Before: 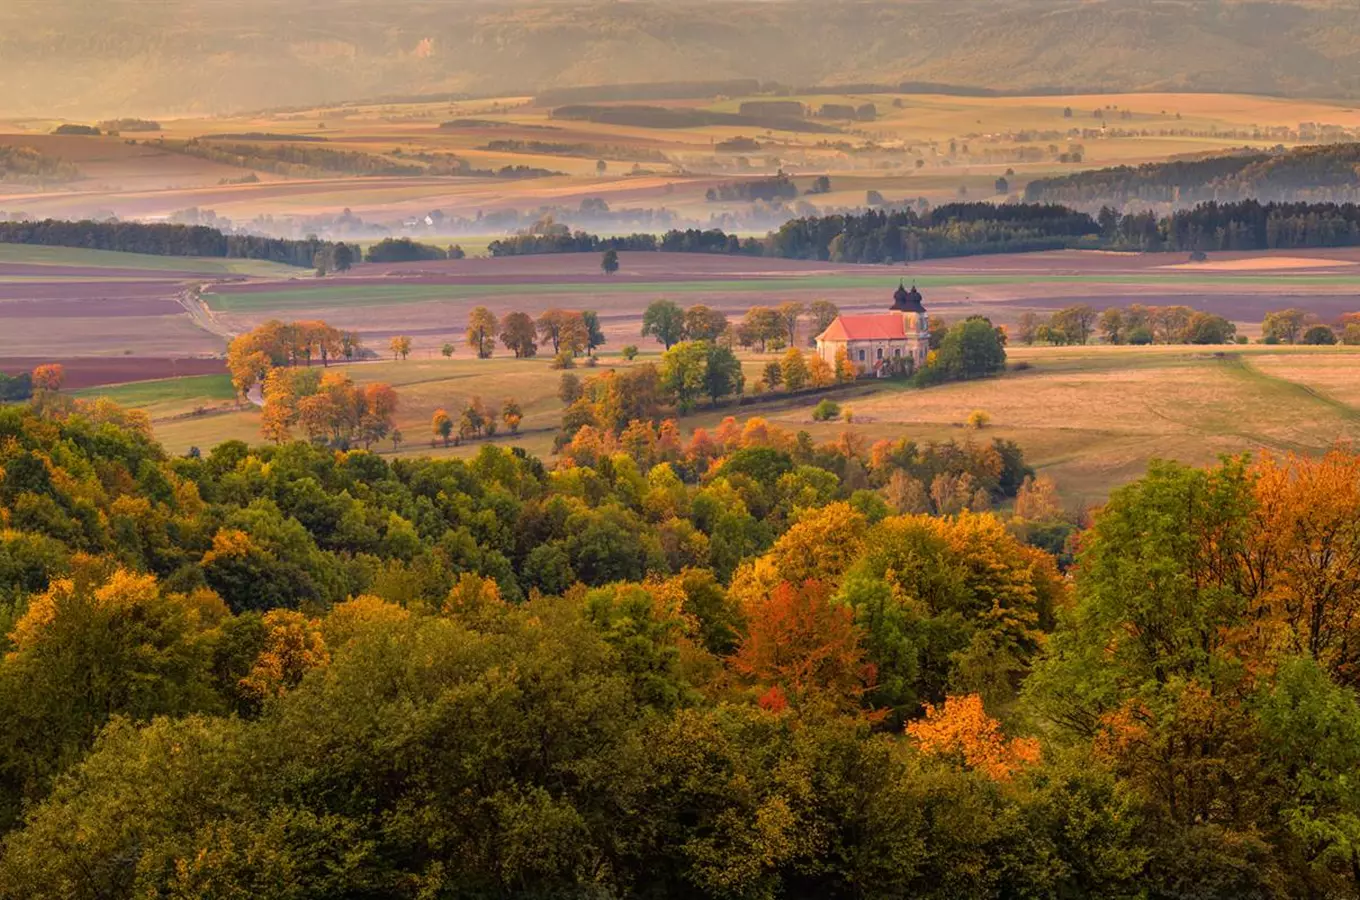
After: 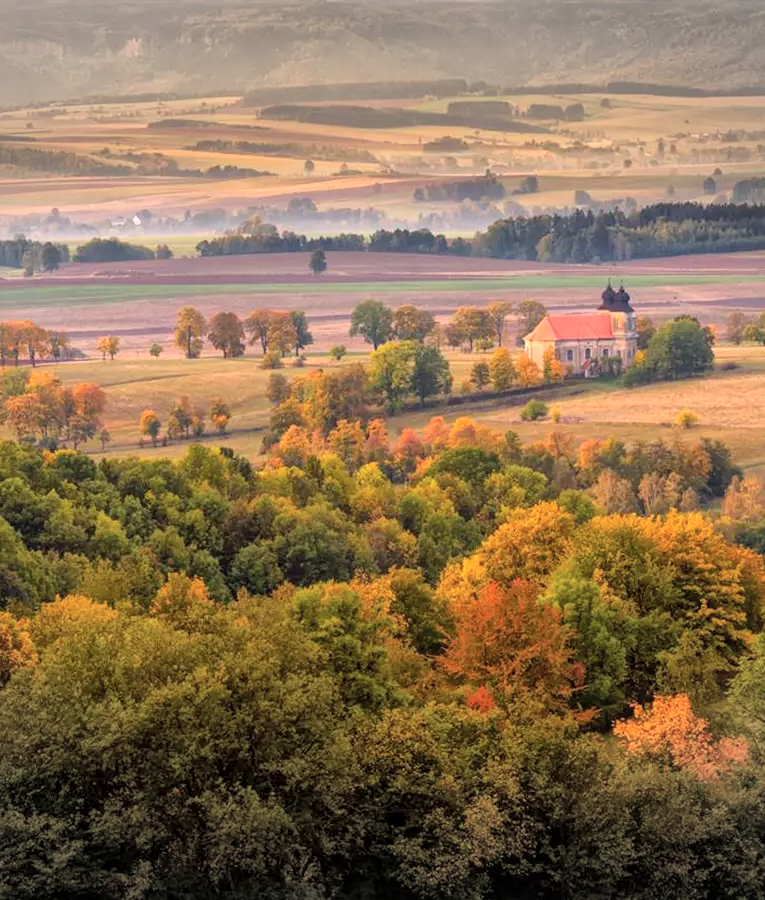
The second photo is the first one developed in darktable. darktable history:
crop: left 21.496%, right 22.254%
global tonemap: drago (1, 100), detail 1
vignetting: fall-off start 100%, brightness -0.282, width/height ratio 1.31
